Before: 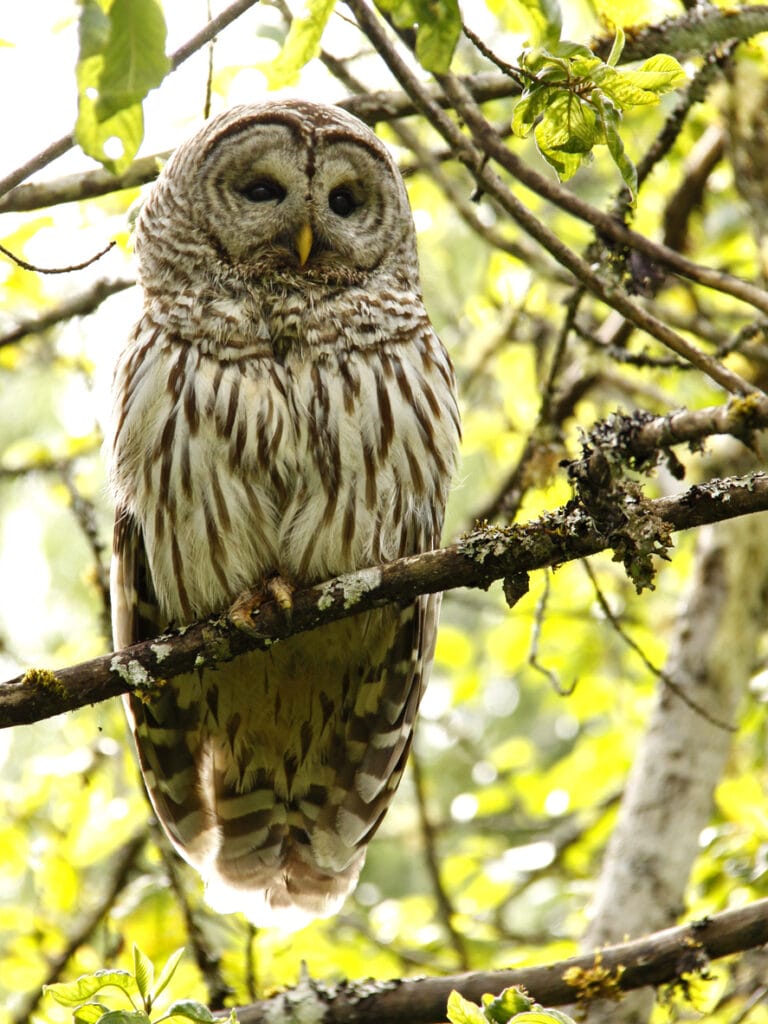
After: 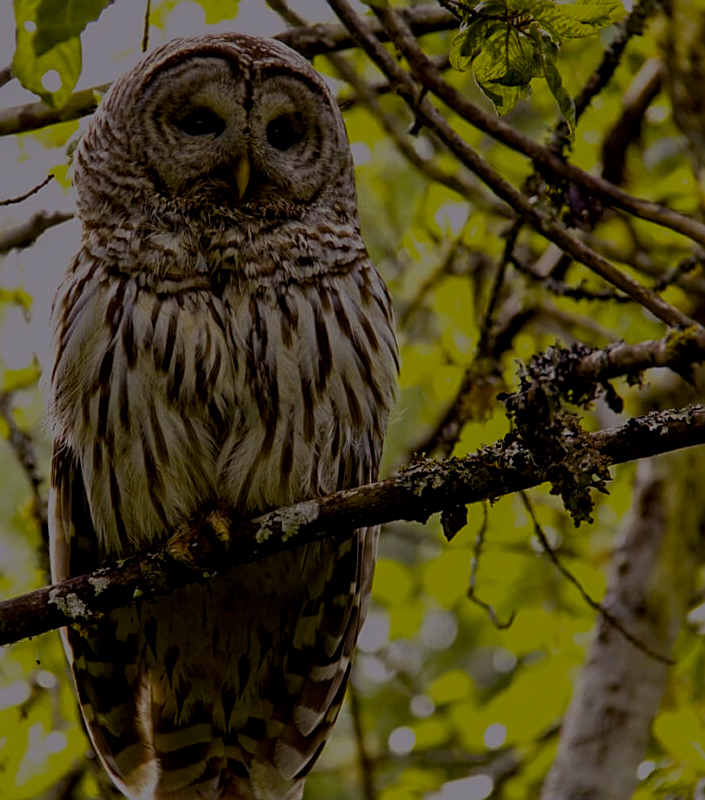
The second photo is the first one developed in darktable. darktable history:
exposure: exposure -2.354 EV, compensate highlight preservation false
crop: left 8.178%, top 6.613%, bottom 15.251%
sharpen: on, module defaults
local contrast: on, module defaults
color balance rgb: shadows lift › luminance -22.012%, shadows lift › chroma 9.289%, shadows lift › hue 285°, power › hue 173.94°, linear chroma grading › shadows 9.945%, linear chroma grading › highlights 10.365%, linear chroma grading › global chroma 14.521%, linear chroma grading › mid-tones 14.83%, perceptual saturation grading › global saturation 30.273%, global vibrance 20%
